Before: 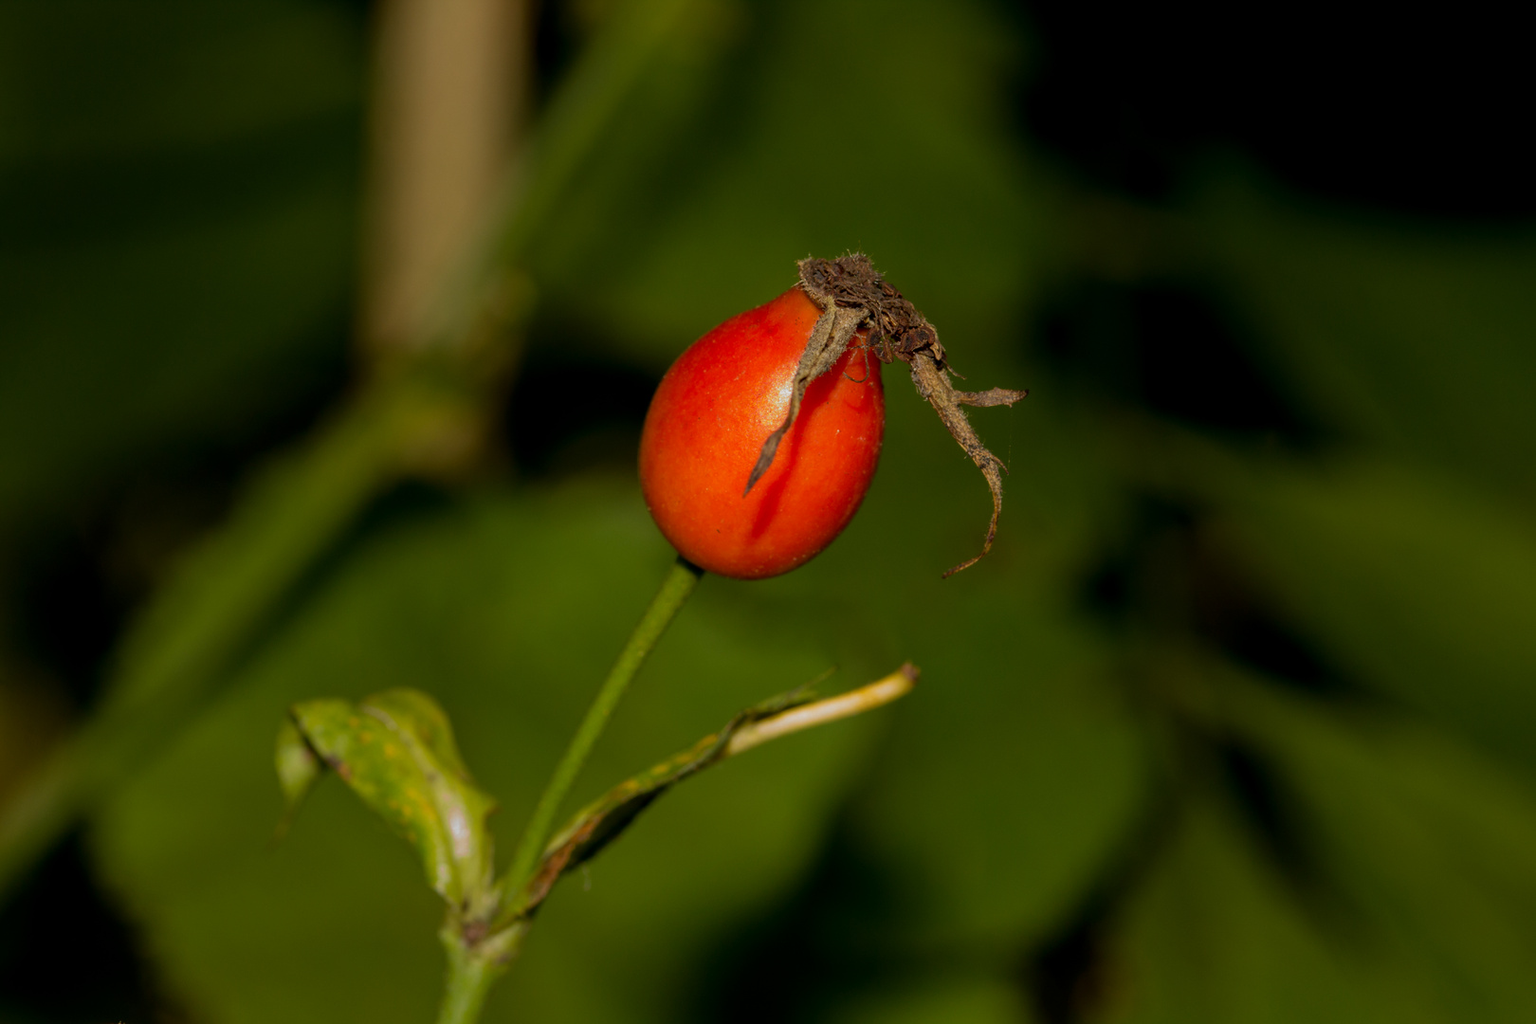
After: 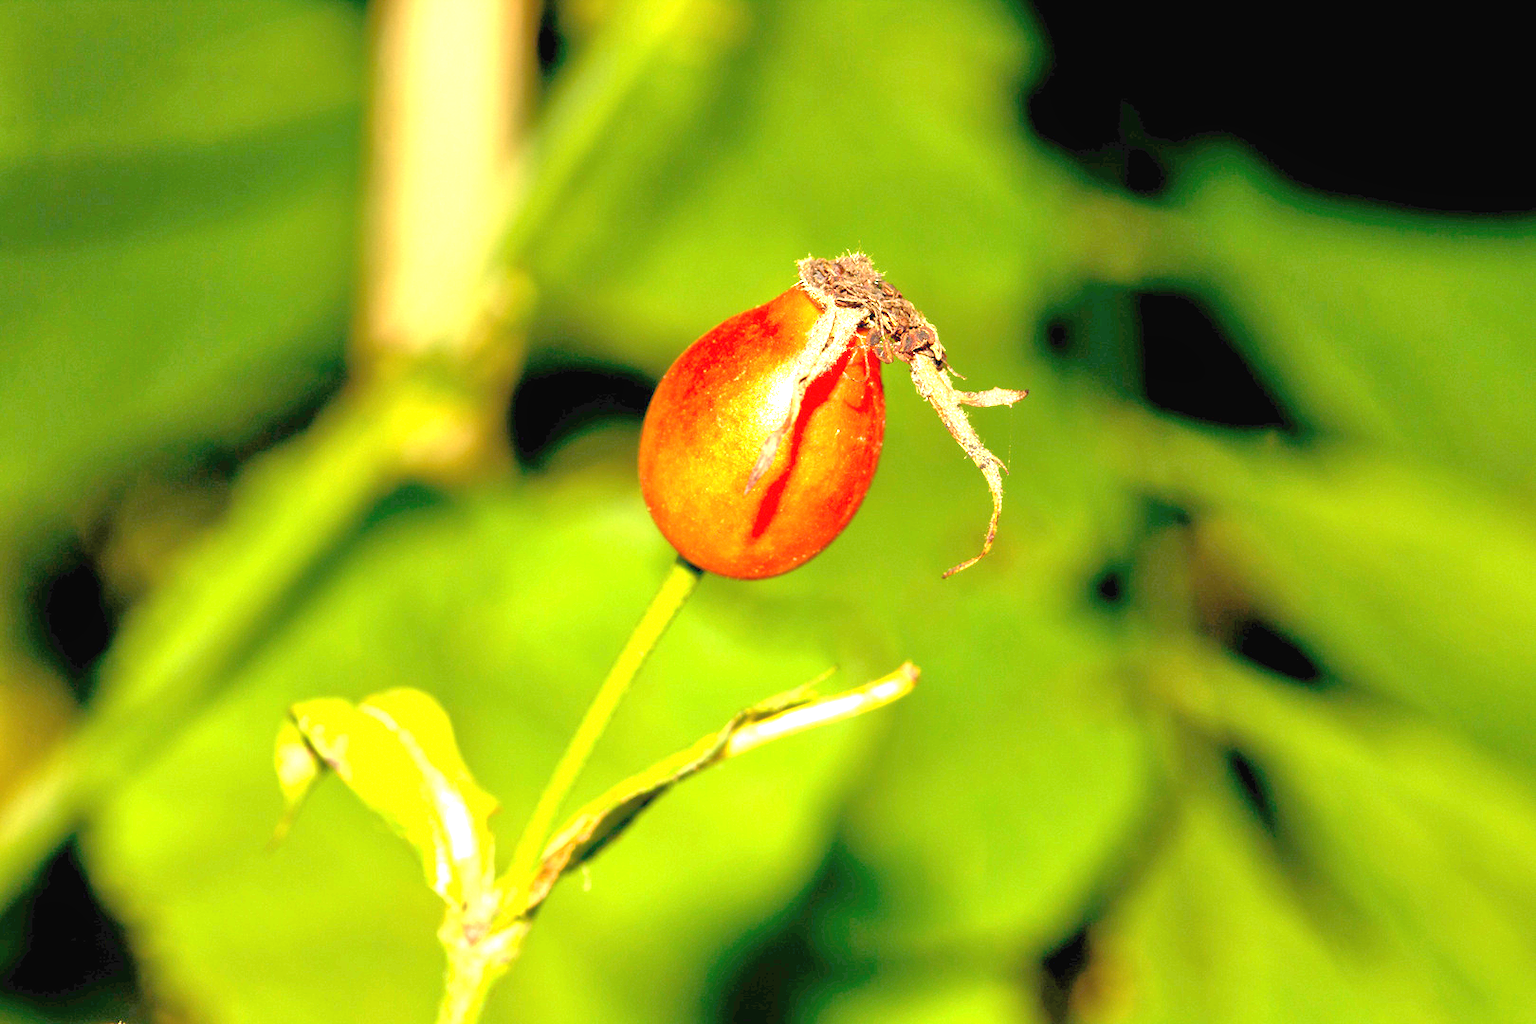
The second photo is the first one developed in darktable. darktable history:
tone equalizer: -7 EV 0.15 EV, -6 EV 0.6 EV, -5 EV 1.15 EV, -4 EV 1.33 EV, -3 EV 1.15 EV, -2 EV 0.6 EV, -1 EV 0.15 EV, mask exposure compensation -0.5 EV
exposure: black level correction 0, exposure 0.4 EV, compensate exposure bias true, compensate highlight preservation false
